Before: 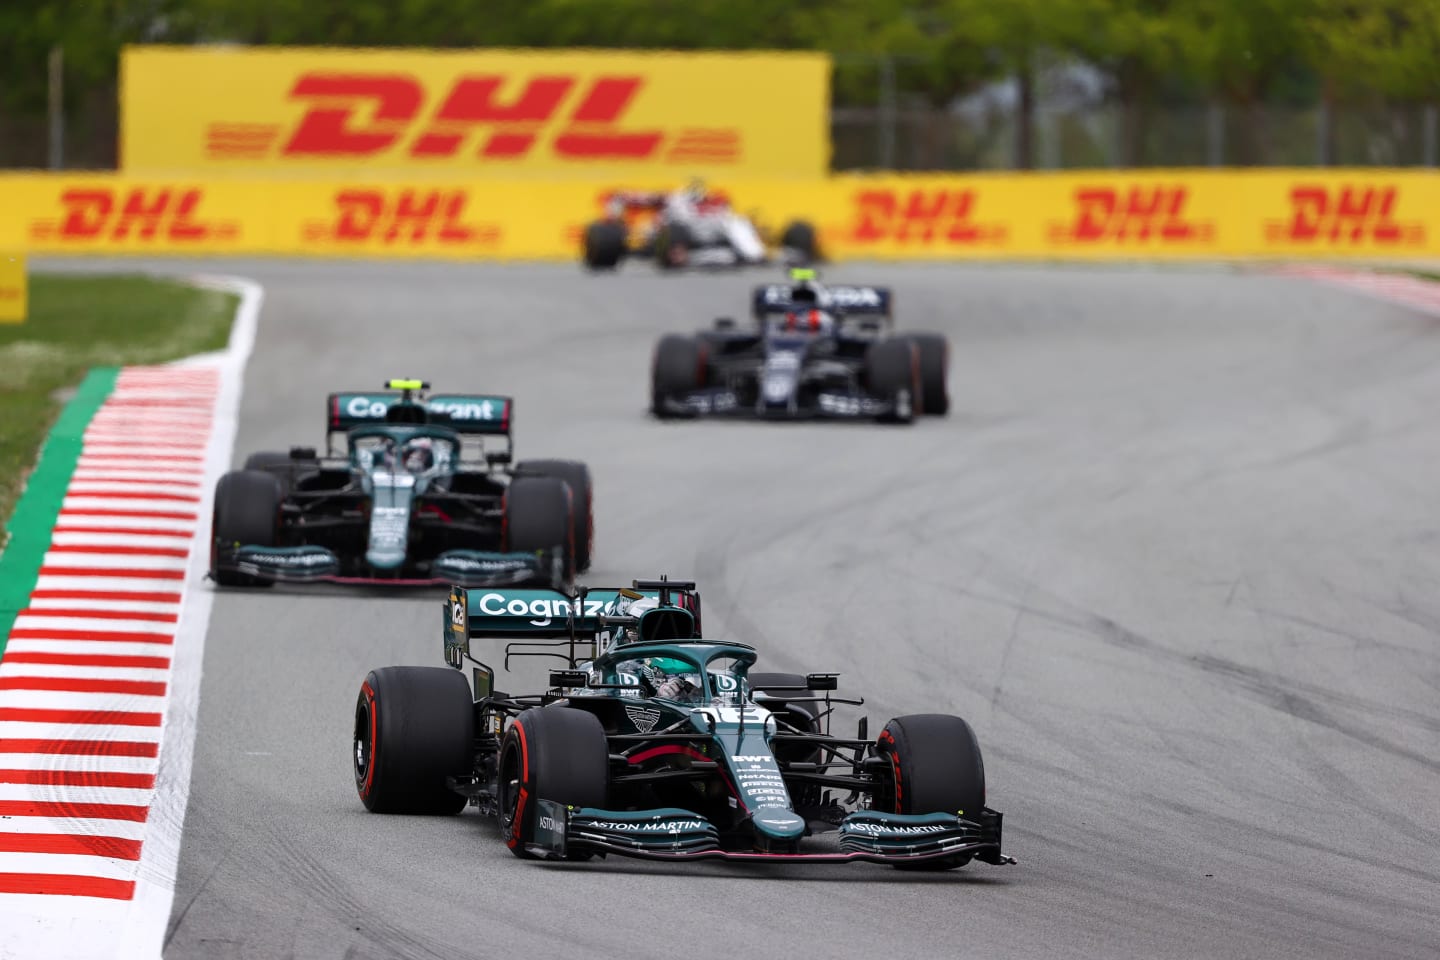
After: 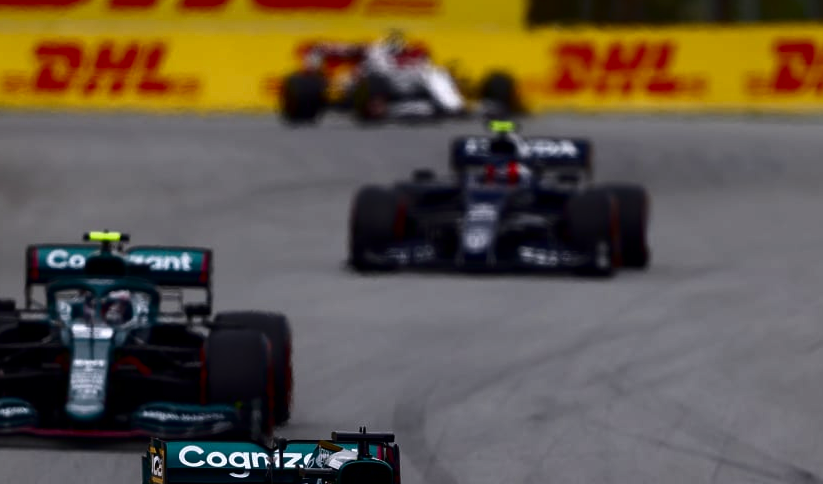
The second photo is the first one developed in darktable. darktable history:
crop: left 20.932%, top 15.471%, right 21.848%, bottom 34.081%
contrast brightness saturation: brightness -0.52
white balance: red 1.009, blue 1.027
color zones: curves: ch1 [(0.077, 0.436) (0.25, 0.5) (0.75, 0.5)]
